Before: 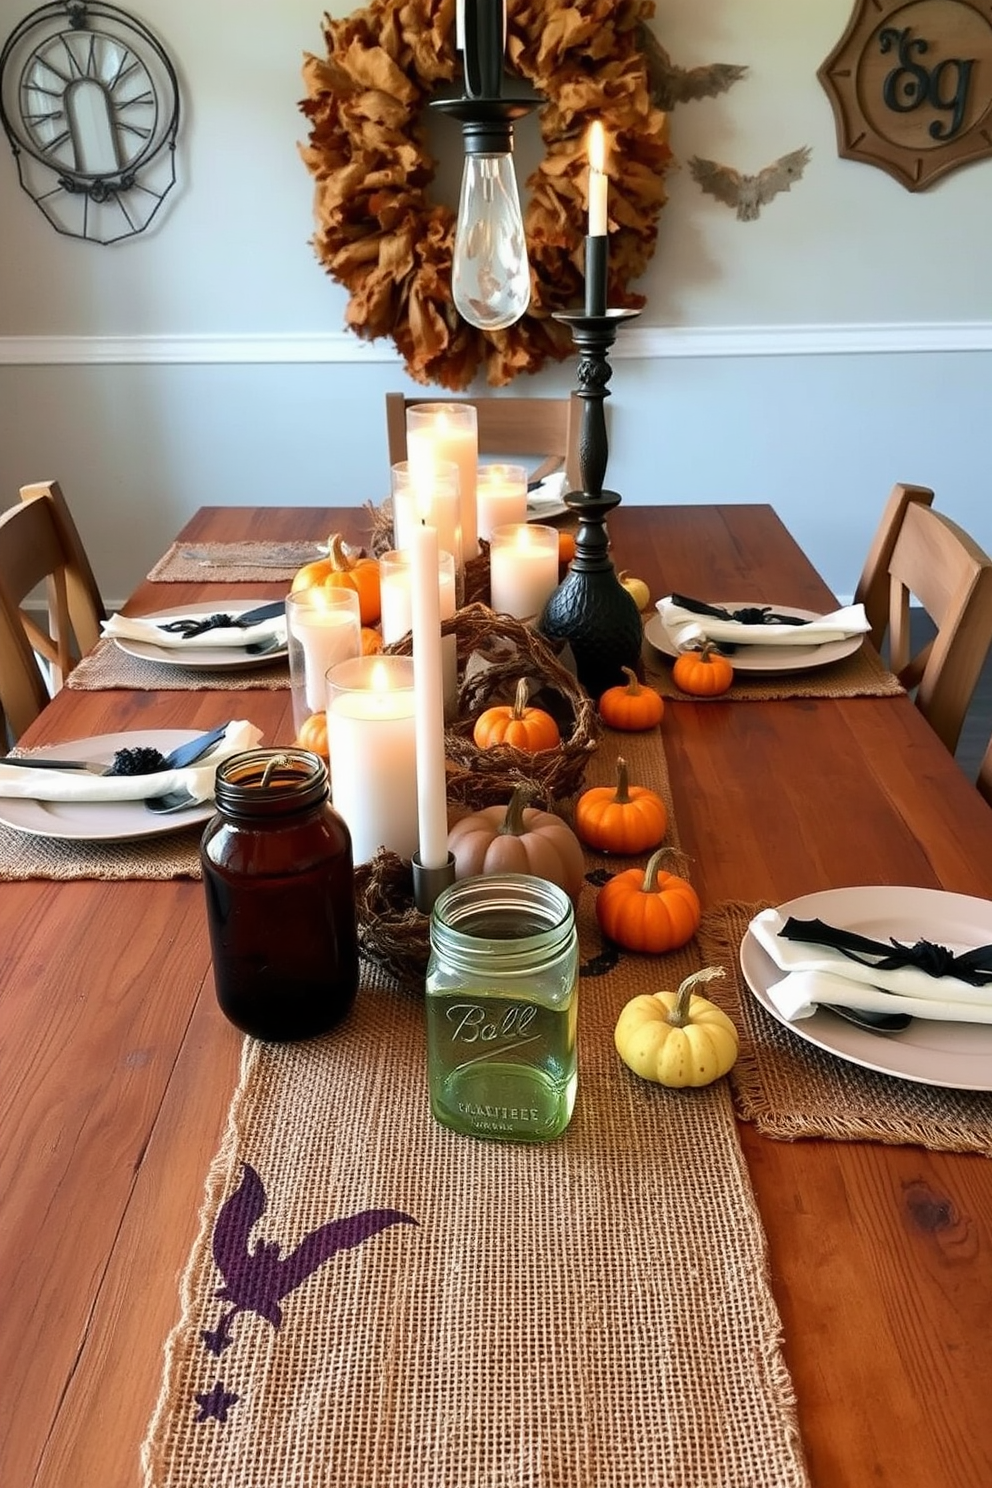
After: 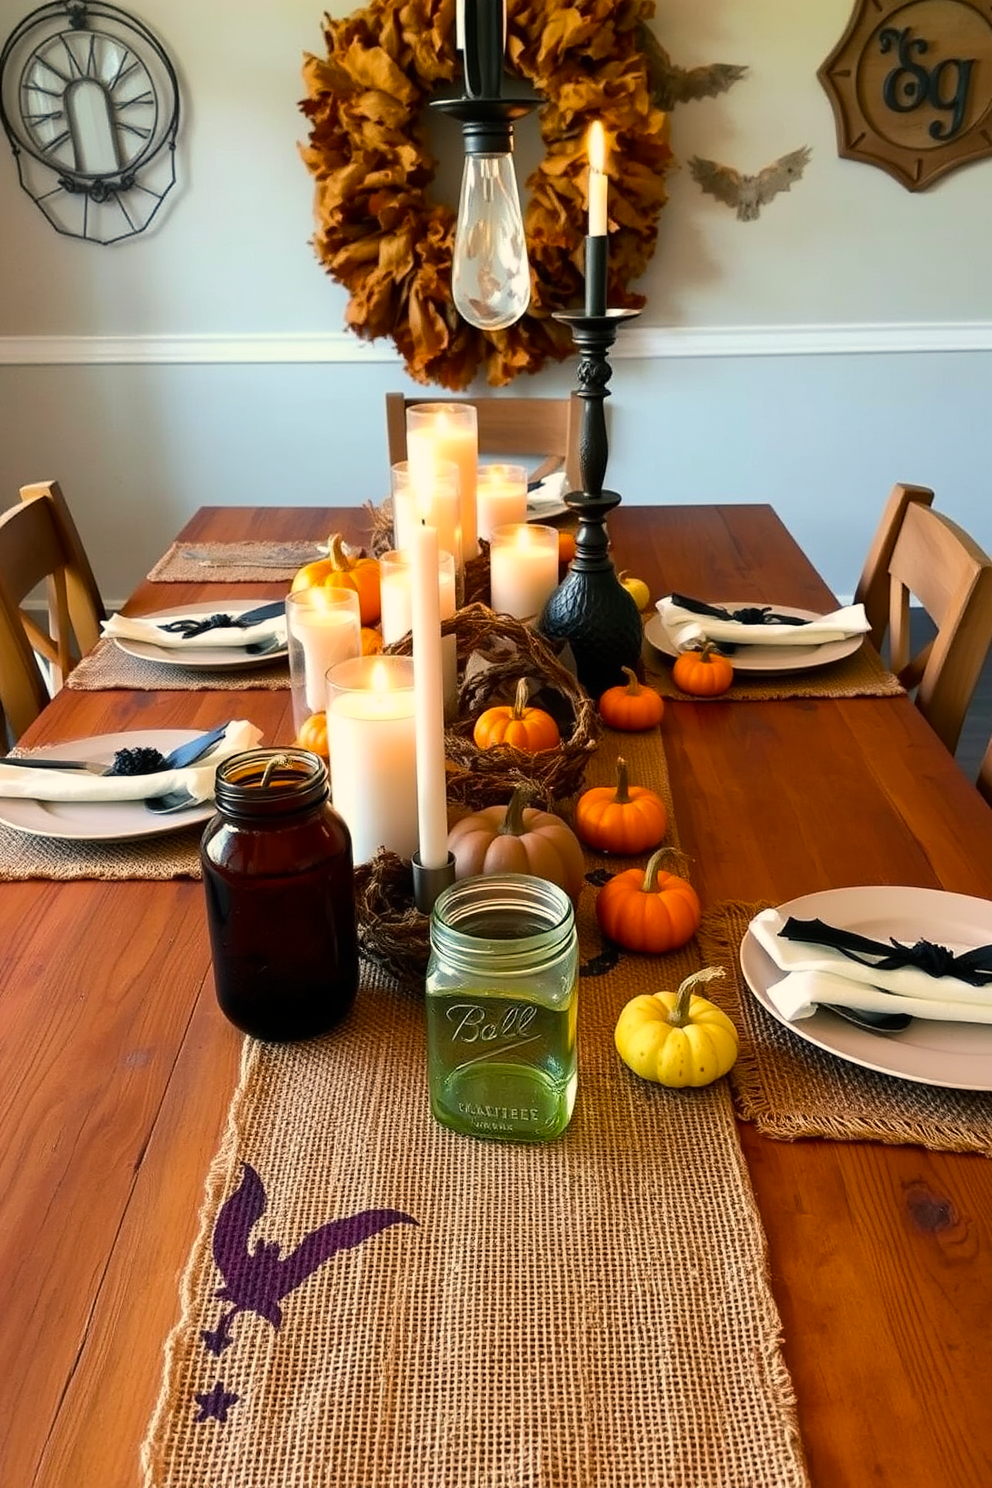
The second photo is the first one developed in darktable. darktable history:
color balance rgb: shadows lift › luminance -10.229%, shadows lift › chroma 0.913%, shadows lift › hue 114.79°, highlights gain › chroma 3.092%, highlights gain › hue 76.24°, perceptual saturation grading › global saturation 25.491%
